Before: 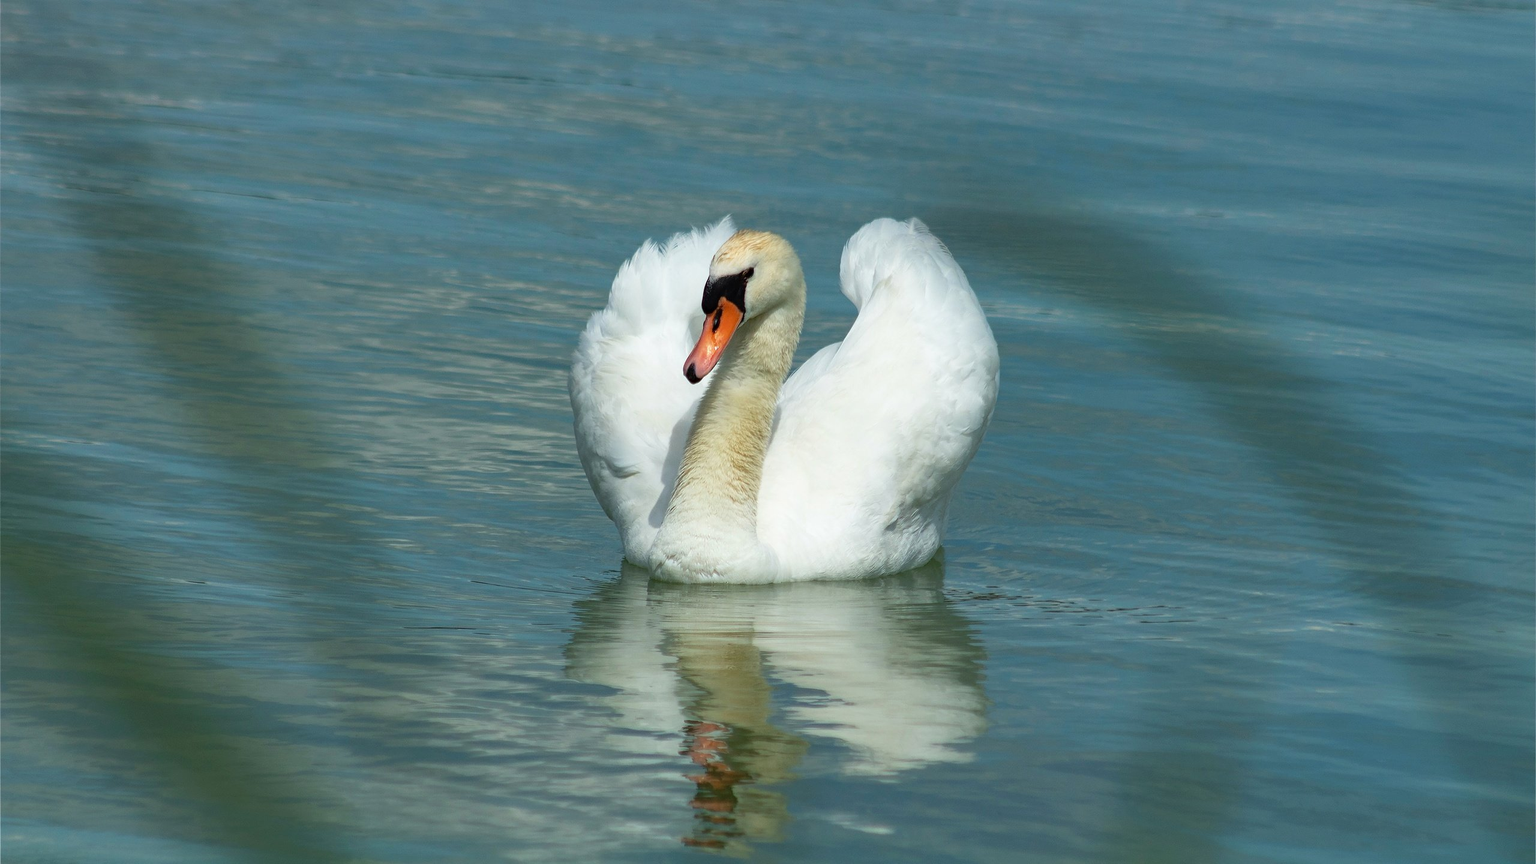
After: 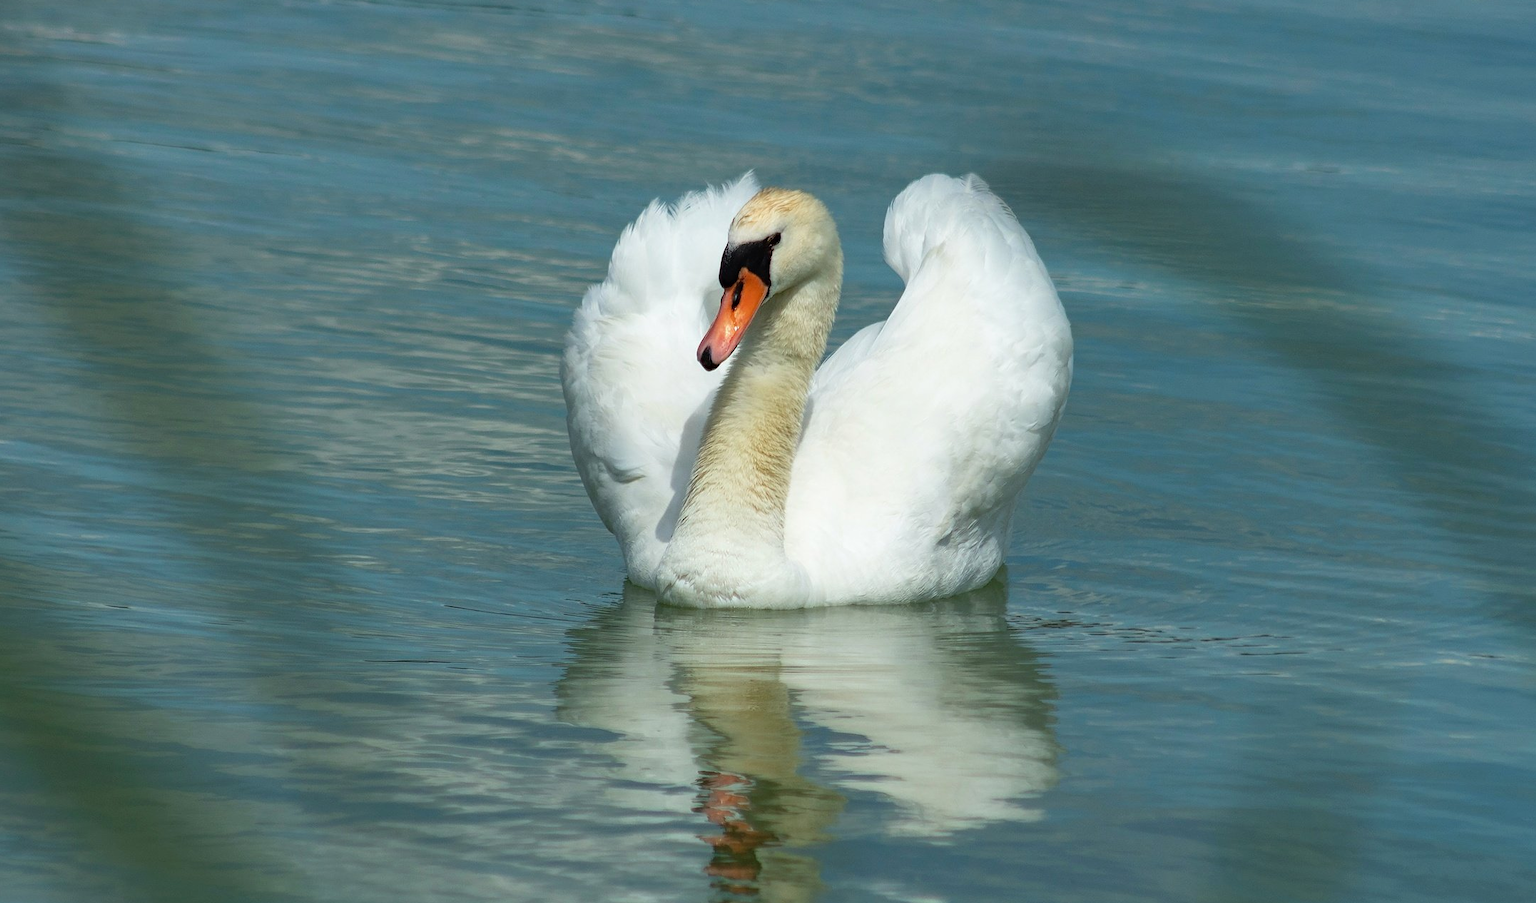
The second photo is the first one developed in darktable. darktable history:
crop: left 6.359%, top 8.342%, right 9.526%, bottom 3.698%
